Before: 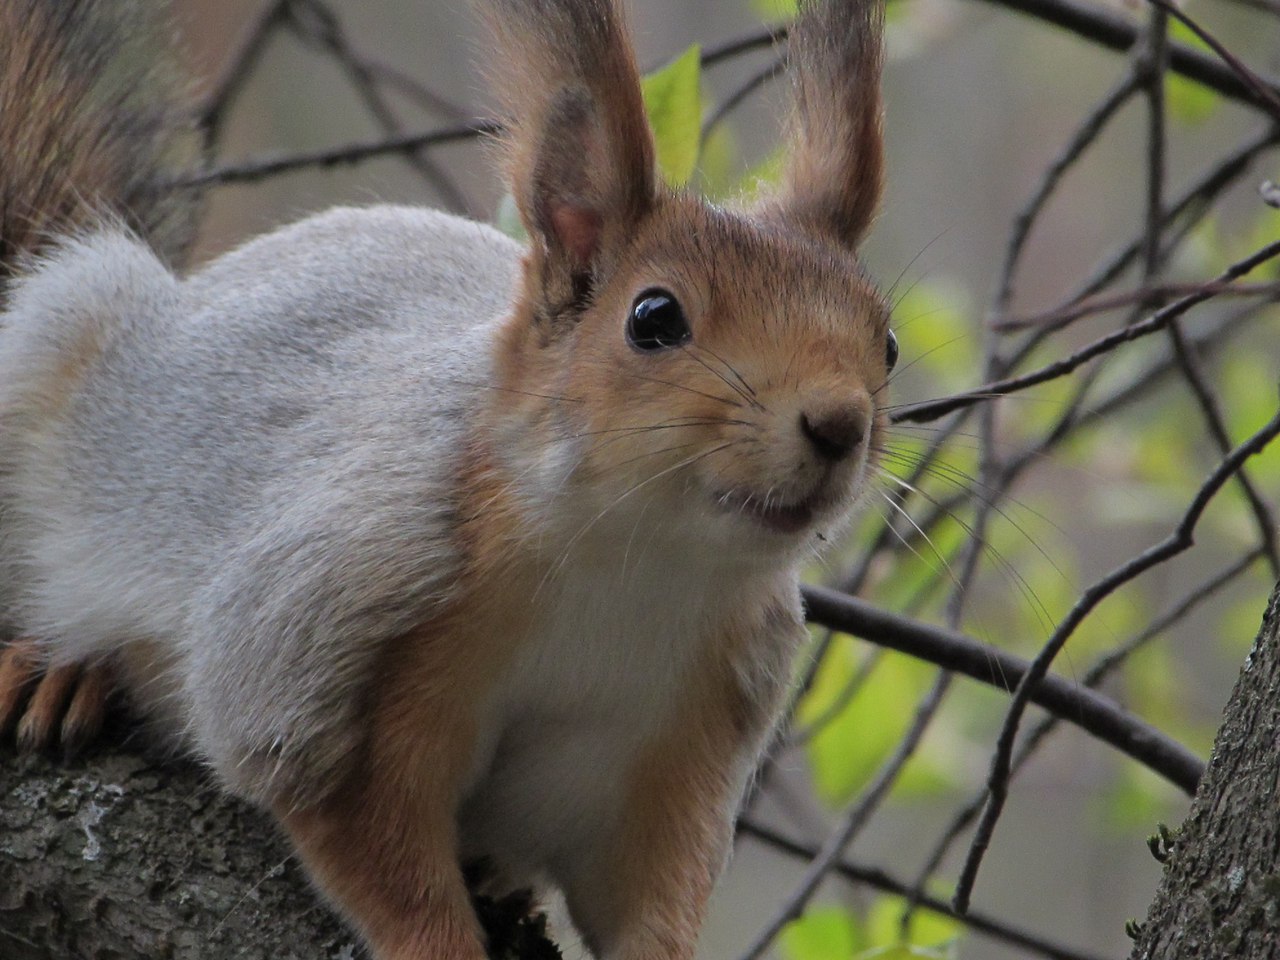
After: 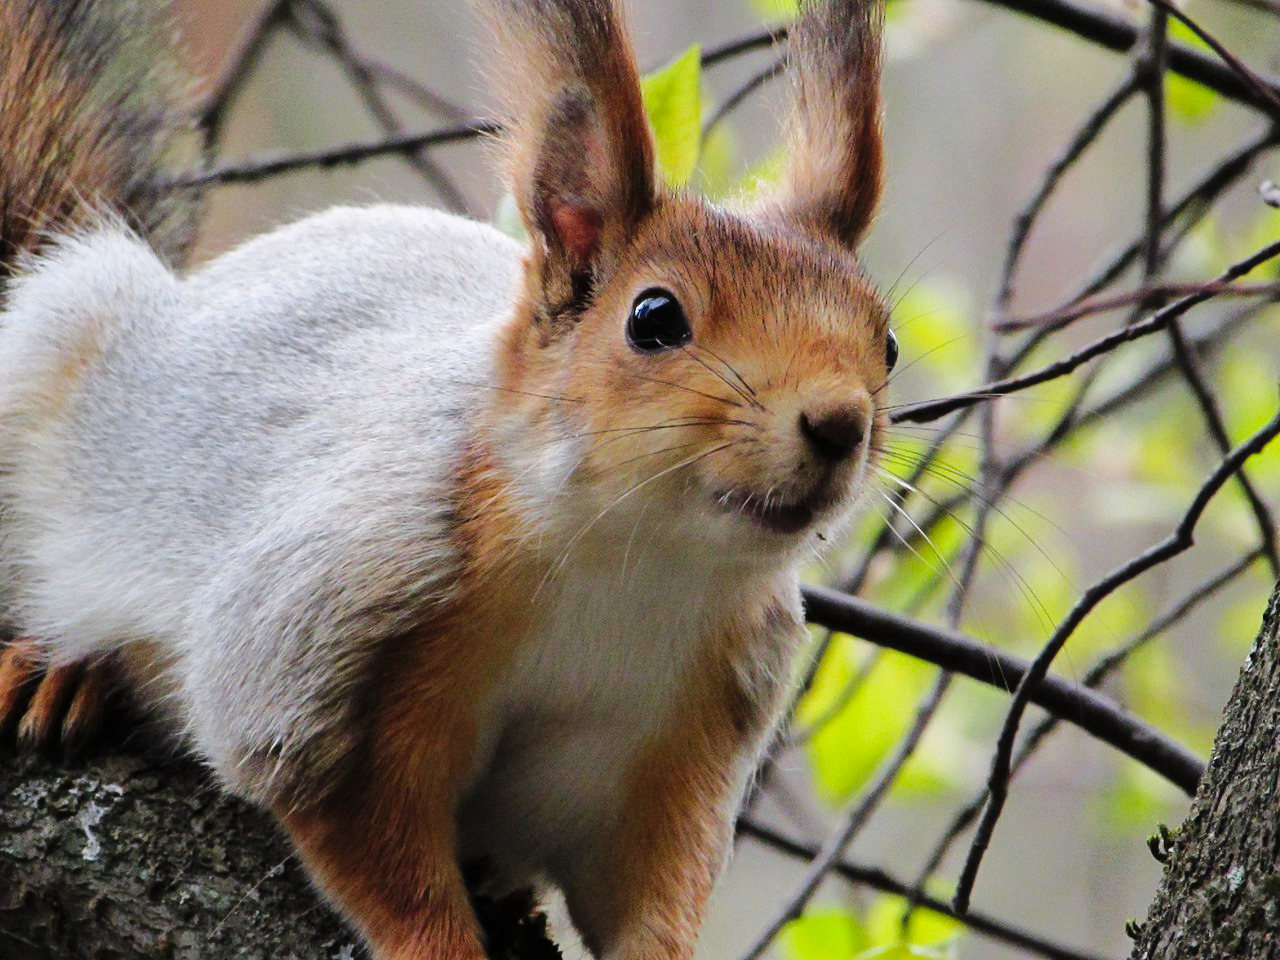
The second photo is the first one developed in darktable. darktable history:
contrast brightness saturation: saturation 0.096
color zones: curves: ch1 [(0, 0.523) (0.143, 0.545) (0.286, 0.52) (0.429, 0.506) (0.571, 0.503) (0.714, 0.503) (0.857, 0.508) (1, 0.523)]
tone equalizer: -8 EV -0.382 EV, -7 EV -0.407 EV, -6 EV -0.296 EV, -5 EV -0.209 EV, -3 EV 0.218 EV, -2 EV 0.326 EV, -1 EV 0.384 EV, +0 EV 0.42 EV
base curve: curves: ch0 [(0, 0) (0.036, 0.025) (0.121, 0.166) (0.206, 0.329) (0.605, 0.79) (1, 1)], preserve colors none
